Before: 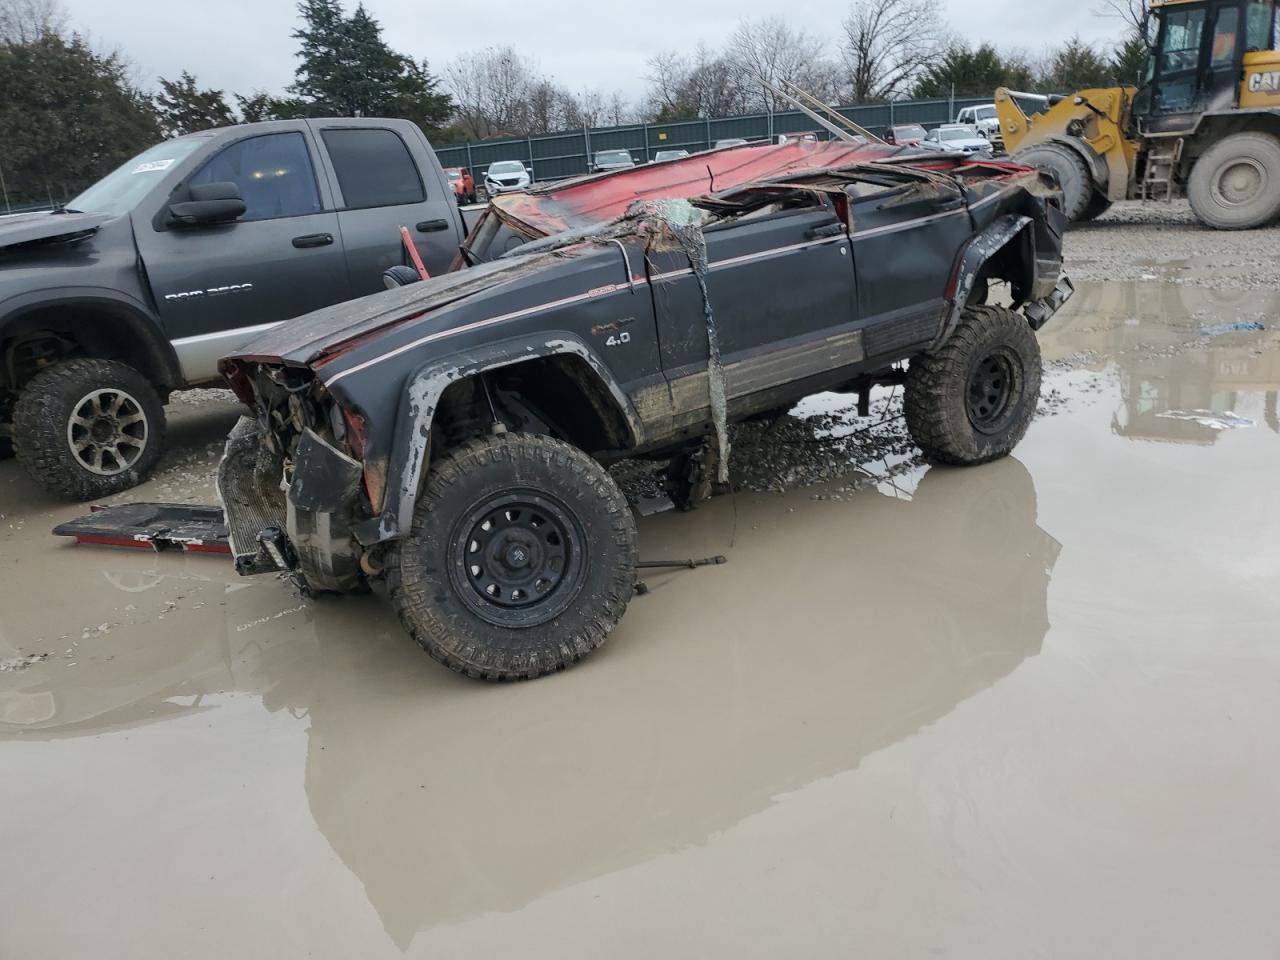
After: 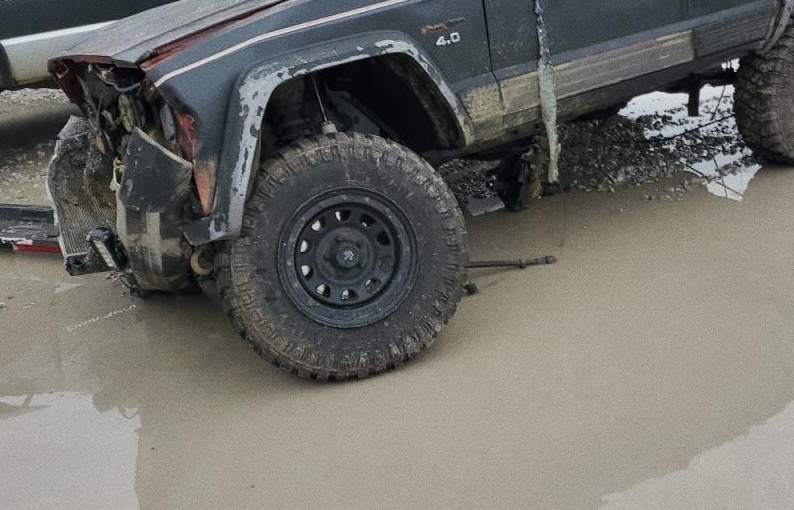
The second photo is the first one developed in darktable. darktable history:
crop: left 13.312%, top 31.28%, right 24.627%, bottom 15.582%
shadows and highlights: white point adjustment 0.05, highlights color adjustment 55.9%, soften with gaussian
grain: coarseness 0.09 ISO
